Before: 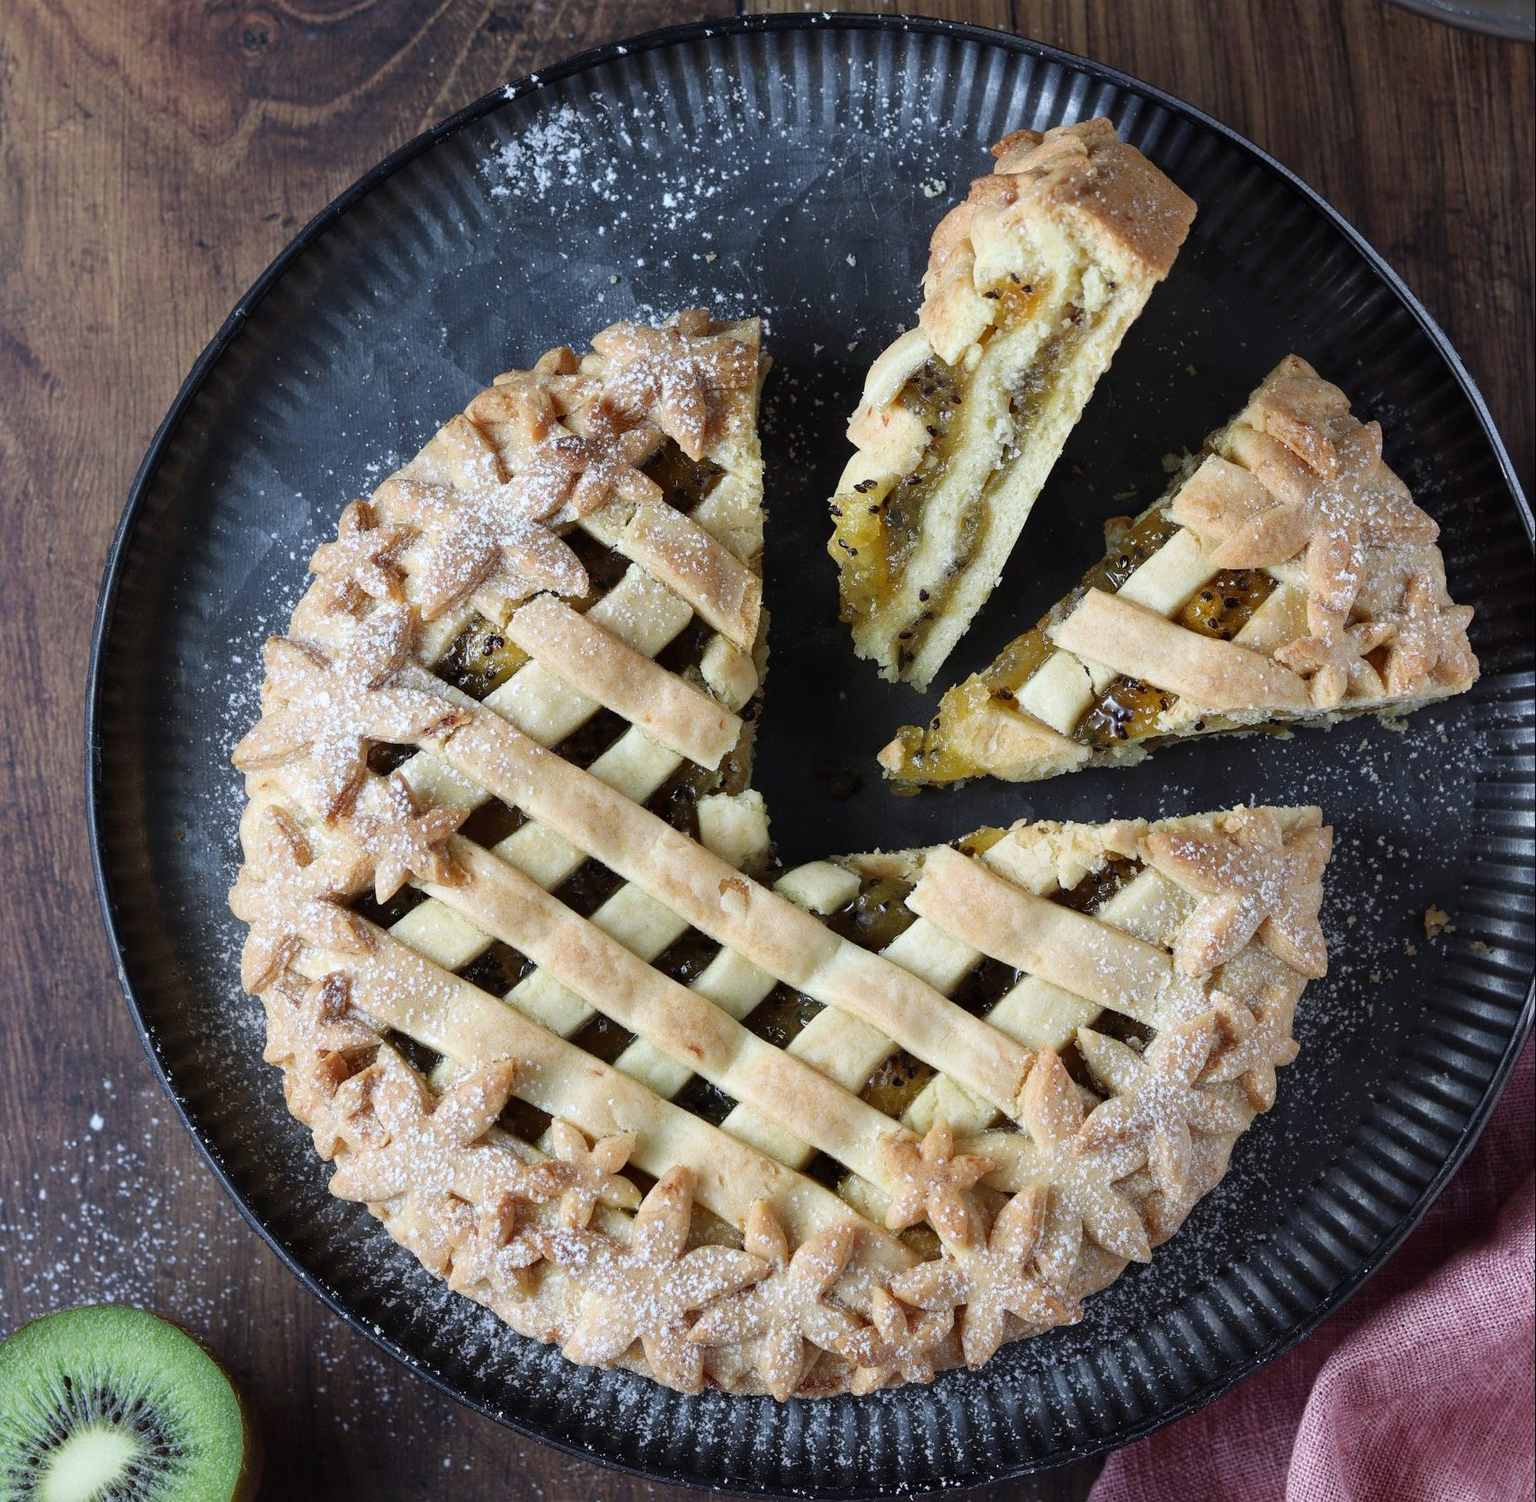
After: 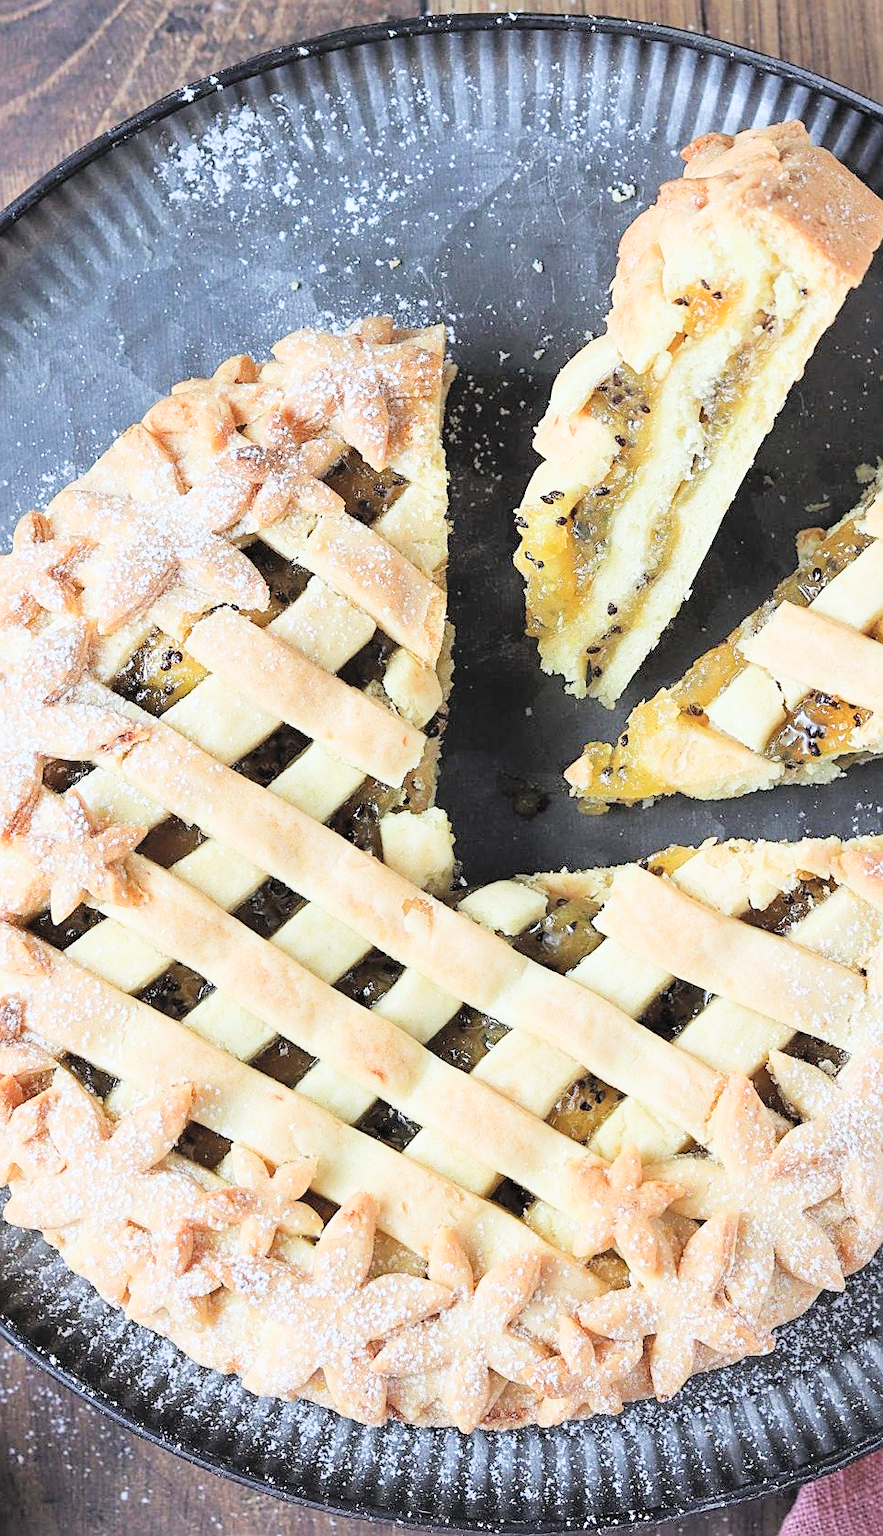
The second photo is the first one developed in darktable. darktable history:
shadows and highlights: shadows 73.16, highlights -25.88, soften with gaussian
exposure: black level correction 0, exposure 1.603 EV, compensate highlight preservation false
filmic rgb: black relative exposure -7.65 EV, white relative exposure 4.56 EV, threshold 5.94 EV, hardness 3.61, enable highlight reconstruction true
crop: left 21.221%, right 22.479%
contrast brightness saturation: brightness 0.278
sharpen: amount 0.491
